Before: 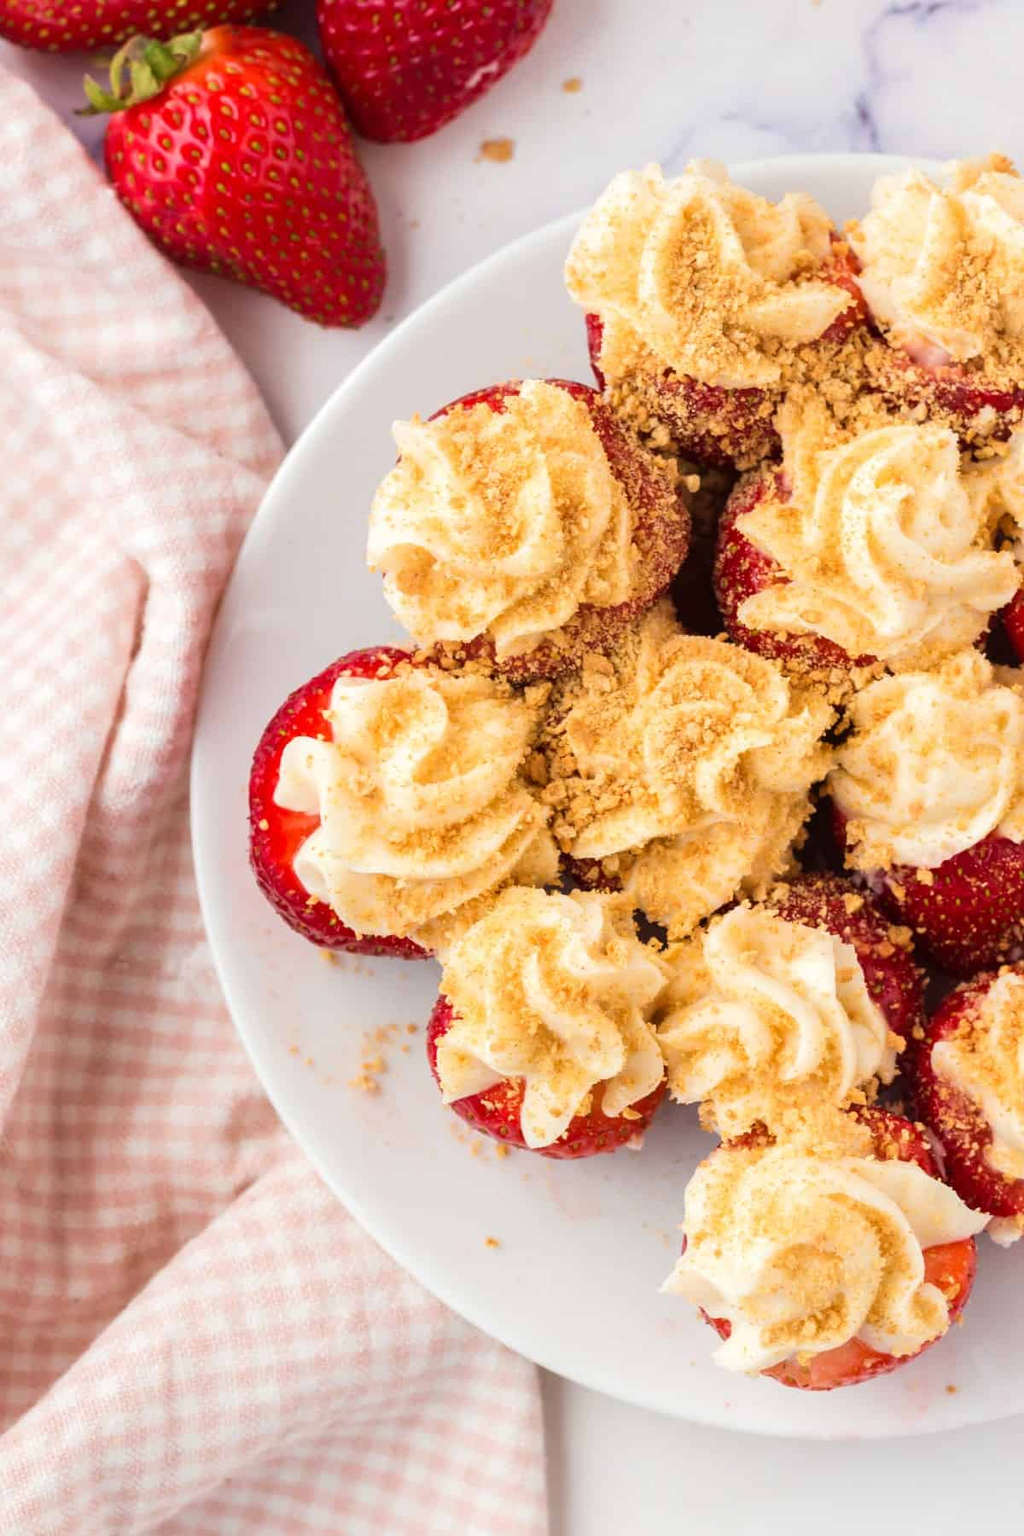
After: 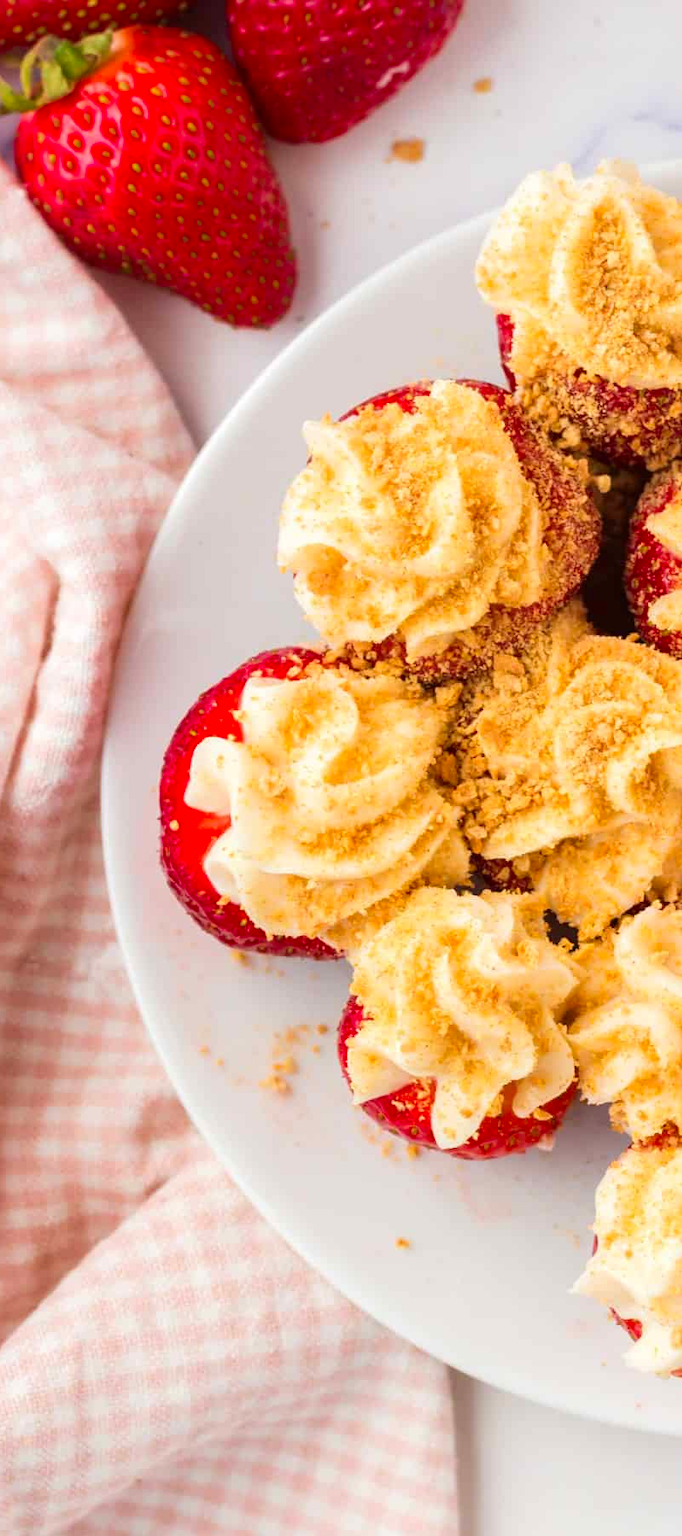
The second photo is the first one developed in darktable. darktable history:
color contrast: green-magenta contrast 1.2, blue-yellow contrast 1.2
crop and rotate: left 8.786%, right 24.548%
